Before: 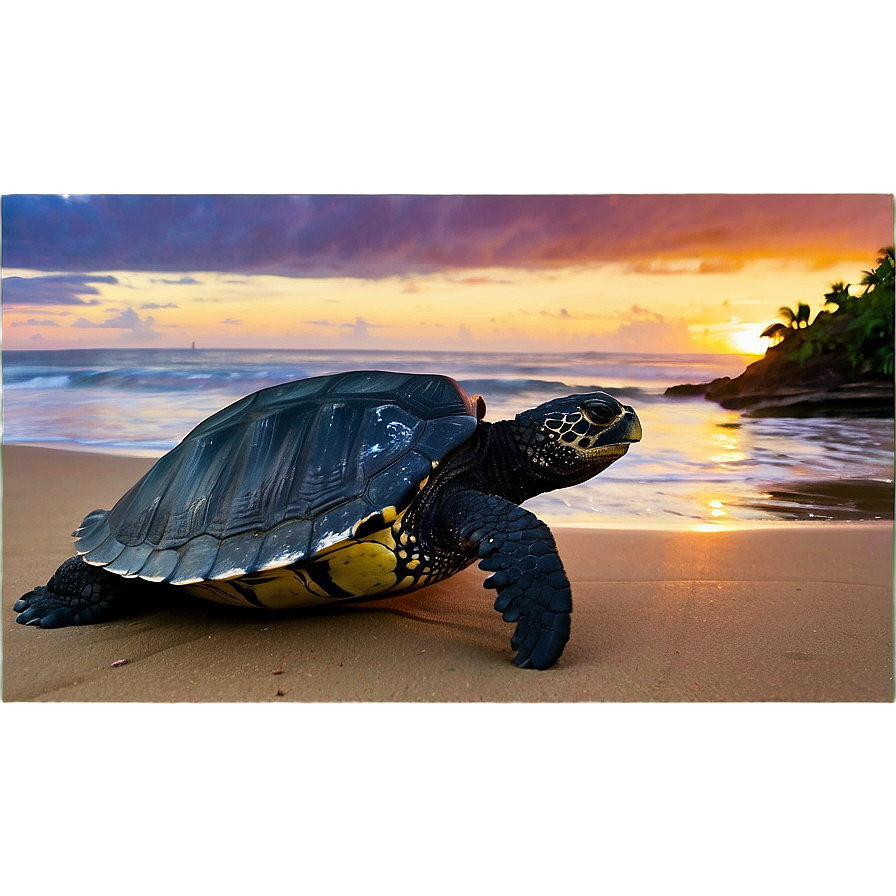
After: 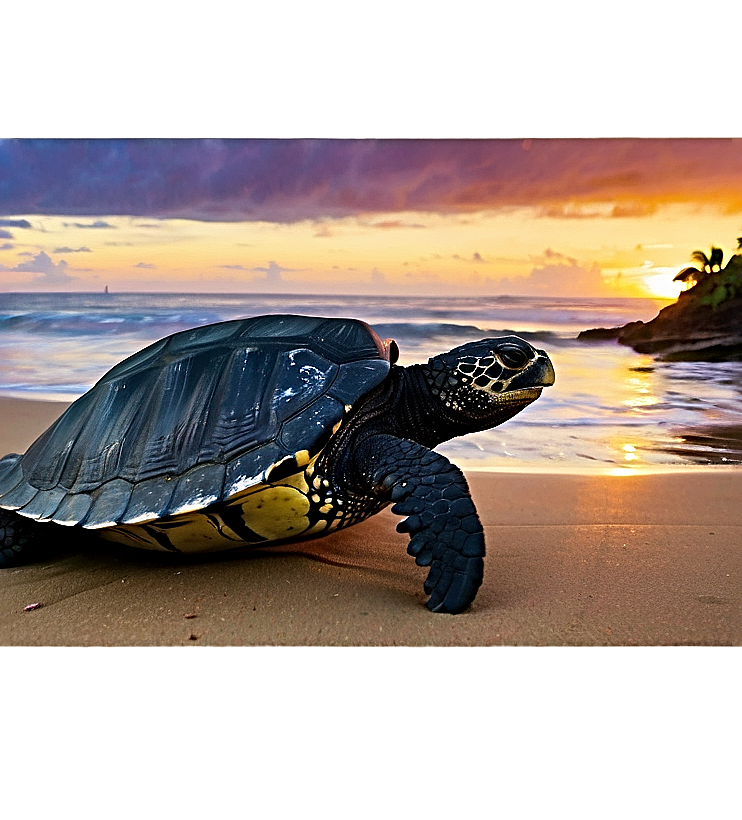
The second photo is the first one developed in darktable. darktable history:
crop: left 9.807%, top 6.259%, right 7.334%, bottom 2.177%
sharpen: radius 4
